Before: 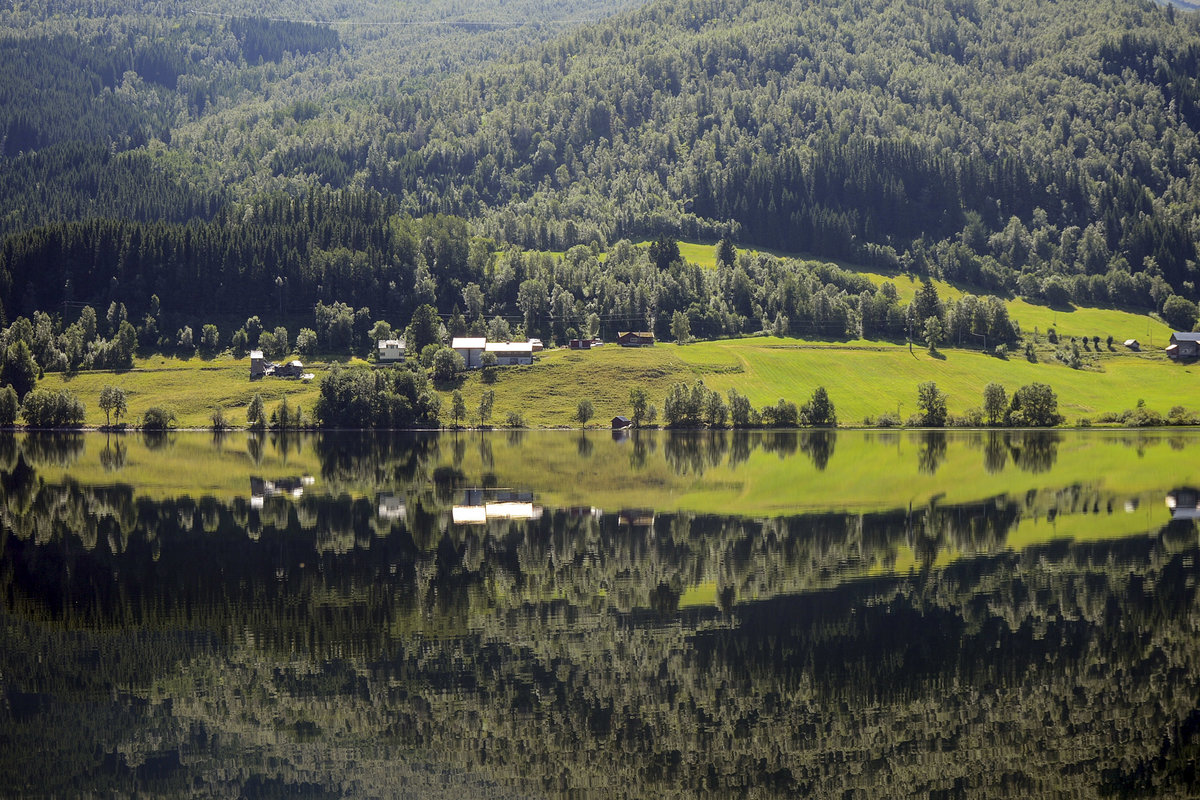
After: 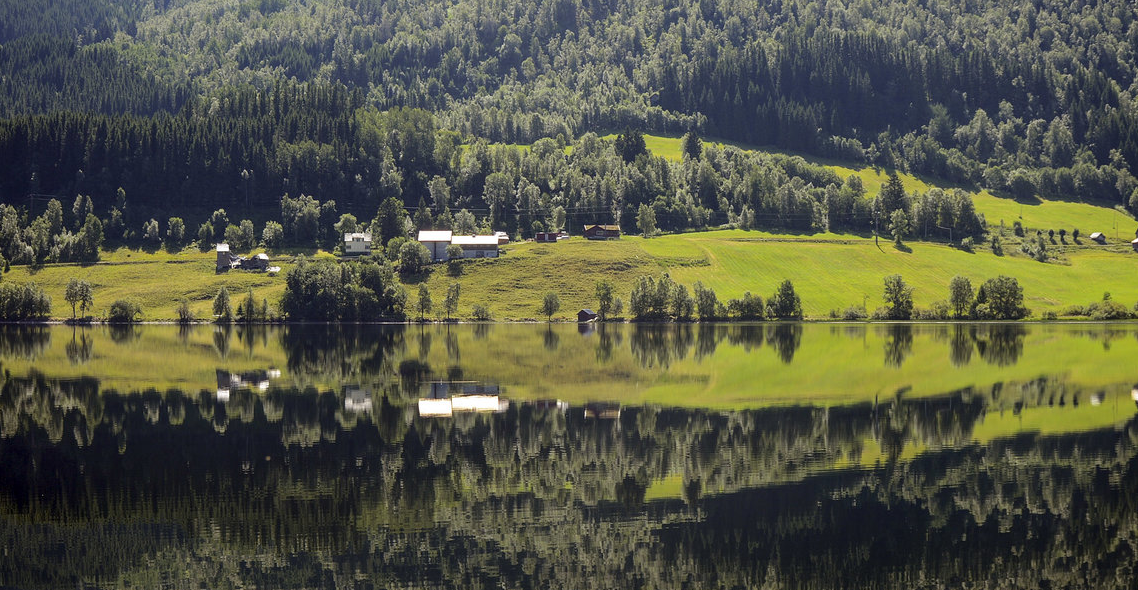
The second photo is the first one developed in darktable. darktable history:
crop and rotate: left 2.903%, top 13.553%, right 2.217%, bottom 12.663%
